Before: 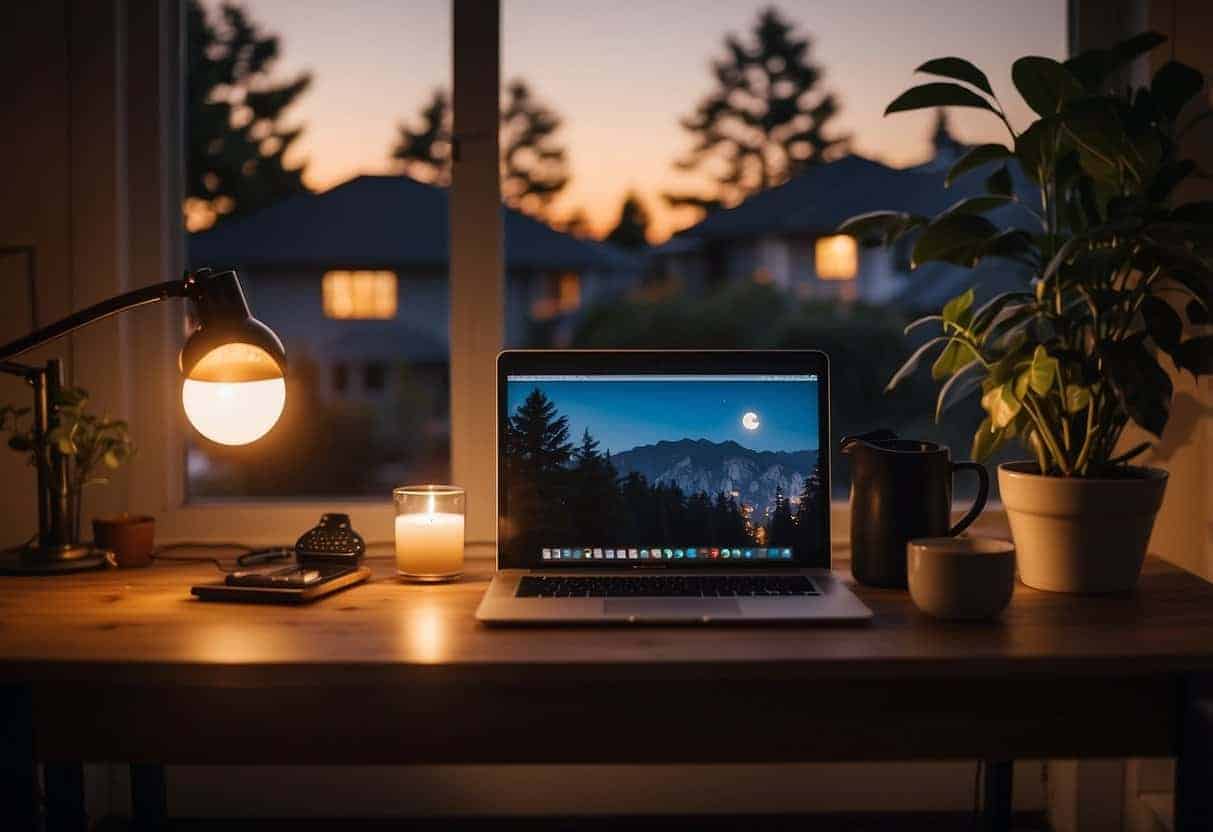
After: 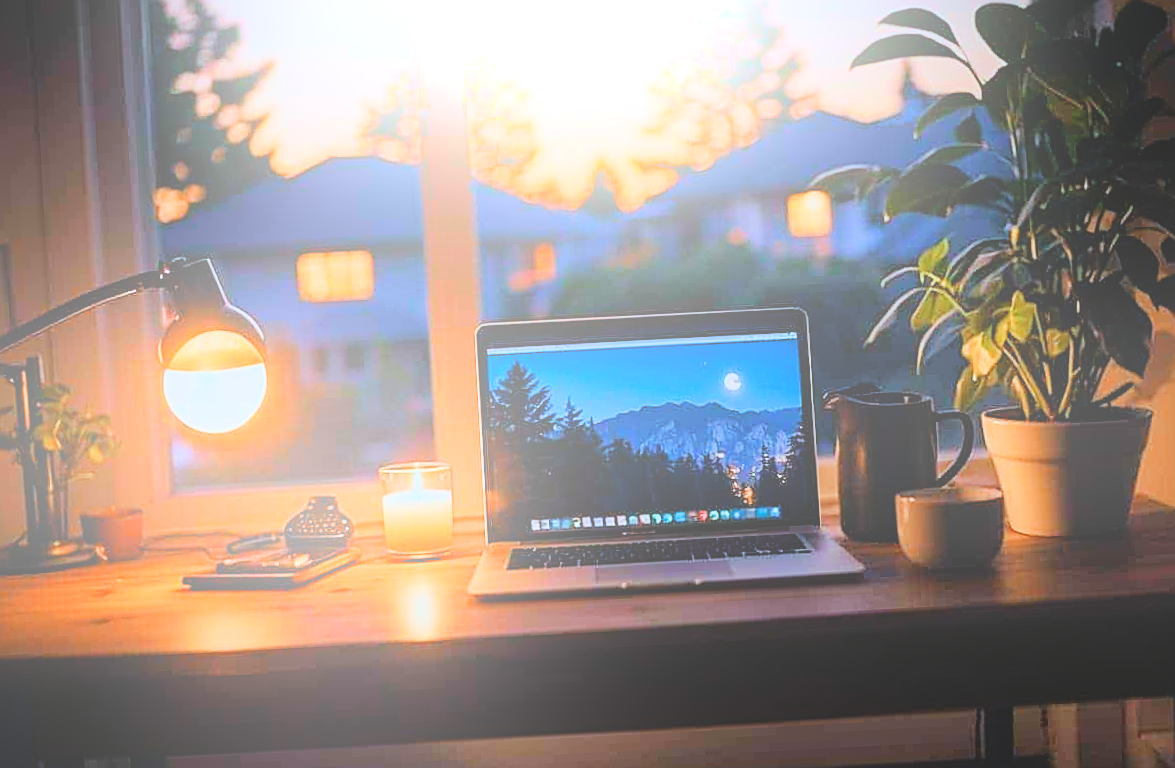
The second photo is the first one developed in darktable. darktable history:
rotate and perspective: rotation -3°, crop left 0.031, crop right 0.968, crop top 0.07, crop bottom 0.93
exposure: exposure 0.999 EV, compensate highlight preservation false
sharpen: amount 1
color calibration: illuminant as shot in camera, x 0.383, y 0.38, temperature 3949.15 K, gamut compression 1.66
bloom: size 25%, threshold 5%, strength 90%
color zones: curves: ch0 [(0, 0.613) (0.01, 0.613) (0.245, 0.448) (0.498, 0.529) (0.642, 0.665) (0.879, 0.777) (0.99, 0.613)]; ch1 [(0, 0) (0.143, 0) (0.286, 0) (0.429, 0) (0.571, 0) (0.714, 0) (0.857, 0)], mix -121.96%
filmic rgb: black relative exposure -8.54 EV, white relative exposure 5.52 EV, hardness 3.39, contrast 1.016
